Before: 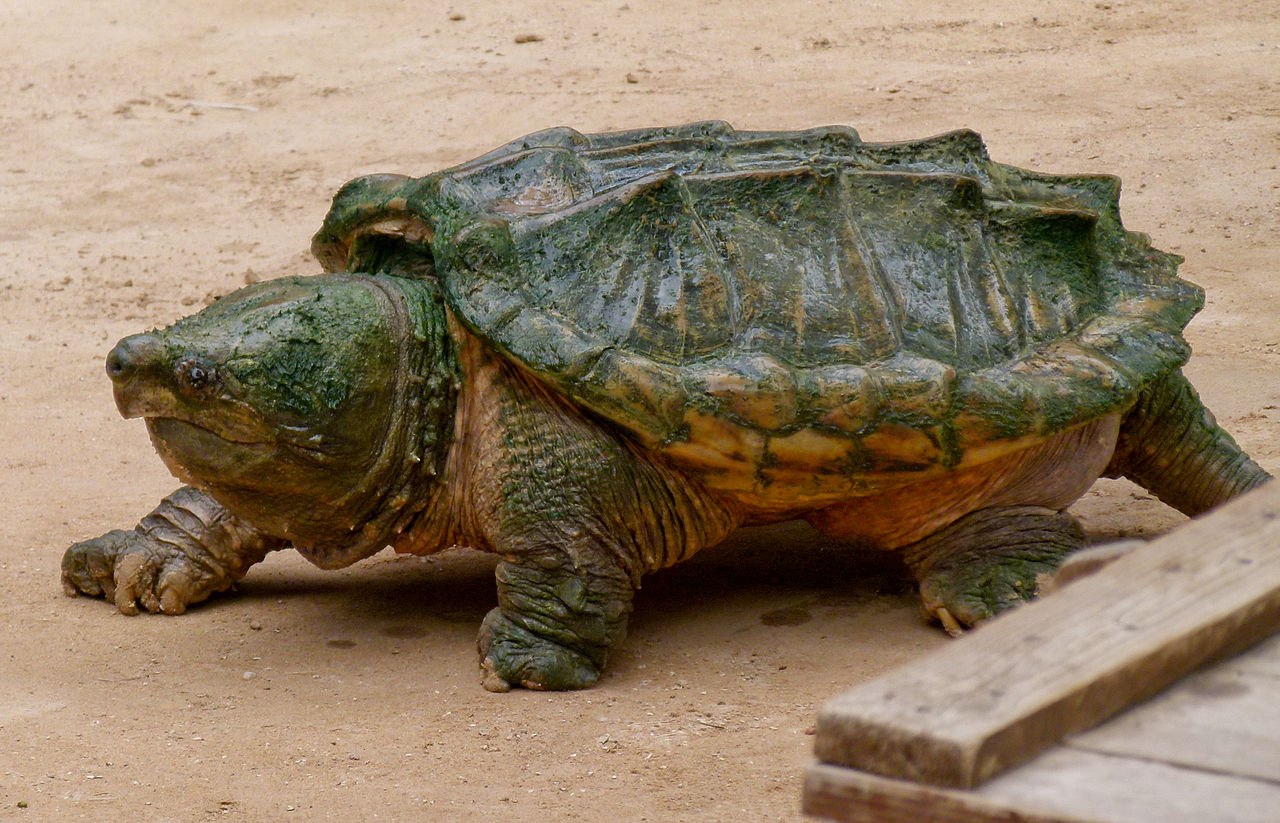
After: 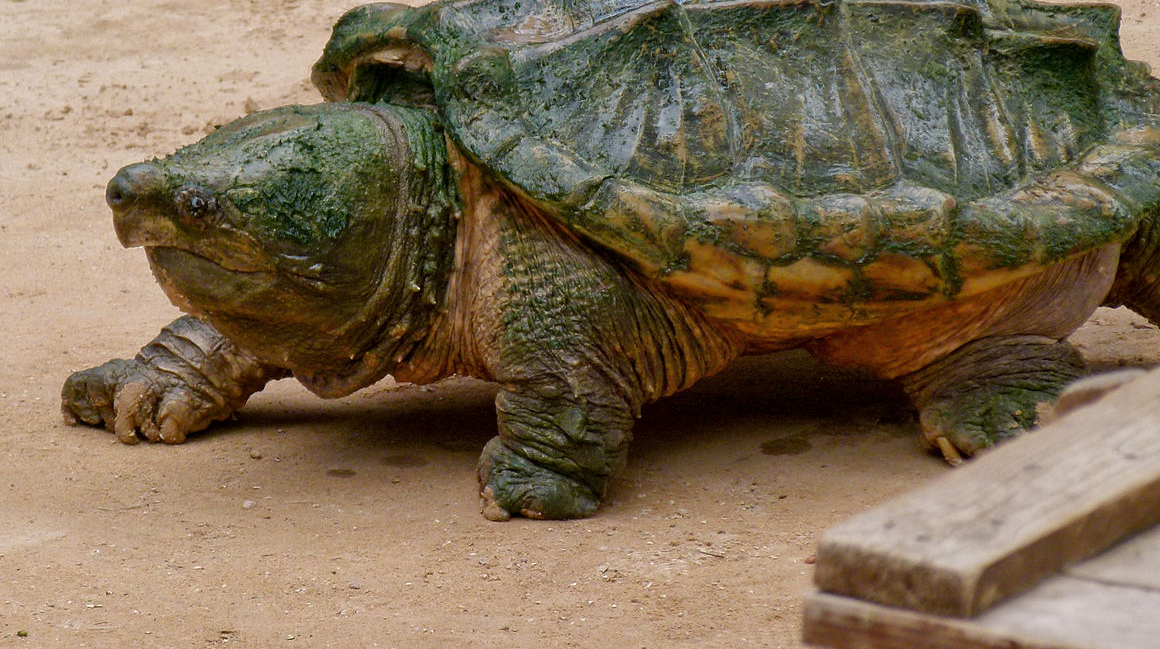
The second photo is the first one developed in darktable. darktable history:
crop: top 20.857%, right 9.357%, bottom 0.279%
shadows and highlights: shadows 29.46, highlights -29.34, low approximation 0.01, soften with gaussian
